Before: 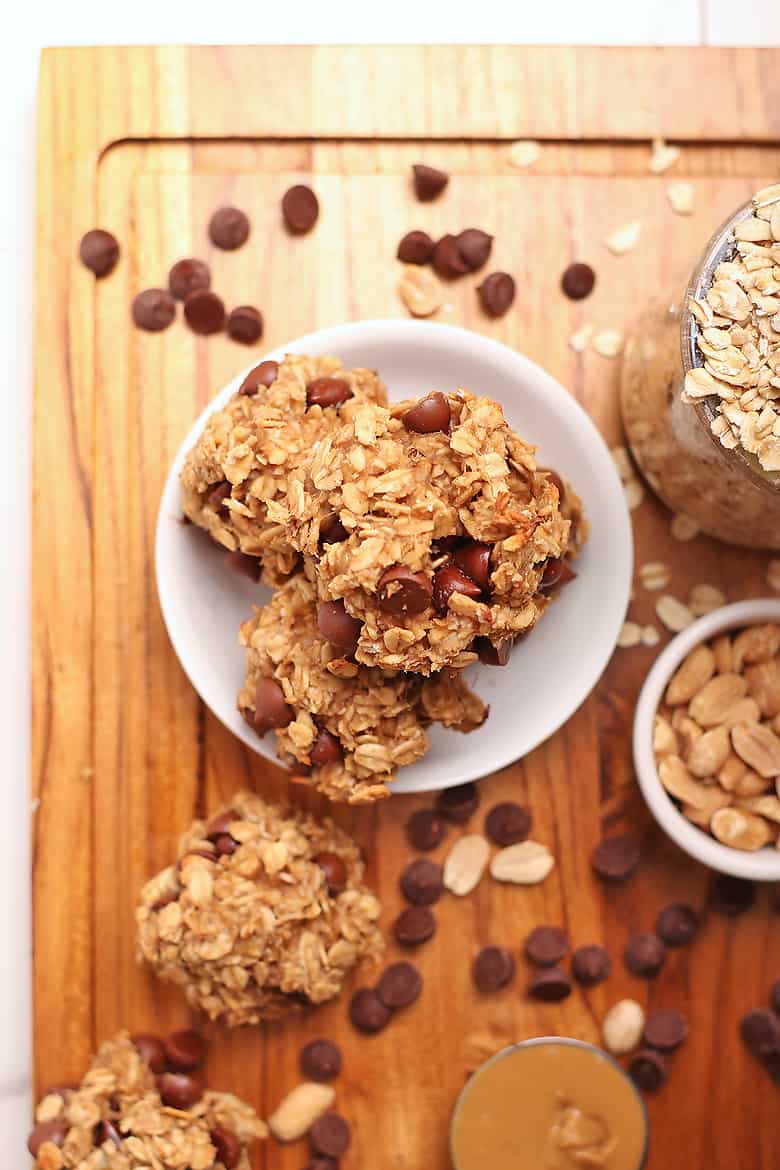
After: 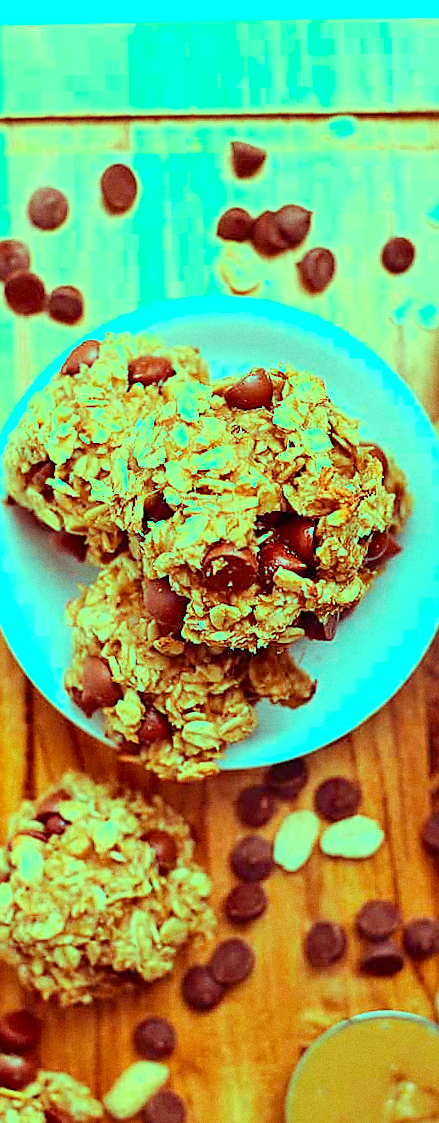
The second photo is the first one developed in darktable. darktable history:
crop and rotate: left 22.516%, right 21.234%
sharpen: on, module defaults
color balance rgb: shadows lift › luminance 0.49%, shadows lift › chroma 6.83%, shadows lift › hue 300.29°, power › hue 208.98°, highlights gain › luminance 20.24%, highlights gain › chroma 13.17%, highlights gain › hue 173.85°, perceptual saturation grading › global saturation 18.05%
fill light: on, module defaults
tone curve: curves: ch0 [(0, 0.01) (0.037, 0.032) (0.131, 0.108) (0.275, 0.258) (0.483, 0.512) (0.61, 0.661) (0.696, 0.742) (0.792, 0.834) (0.911, 0.936) (0.997, 0.995)]; ch1 [(0, 0) (0.308, 0.29) (0.425, 0.411) (0.503, 0.502) (0.529, 0.543) (0.683, 0.706) (0.746, 0.77) (1, 1)]; ch2 [(0, 0) (0.225, 0.214) (0.334, 0.339) (0.401, 0.415) (0.485, 0.487) (0.502, 0.502) (0.525, 0.523) (0.545, 0.552) (0.587, 0.61) (0.636, 0.654) (0.711, 0.729) (0.845, 0.855) (0.998, 0.977)], color space Lab, independent channels, preserve colors none
grain: coarseness 0.09 ISO
rotate and perspective: rotation -1°, crop left 0.011, crop right 0.989, crop top 0.025, crop bottom 0.975
local contrast: highlights 100%, shadows 100%, detail 120%, midtone range 0.2
